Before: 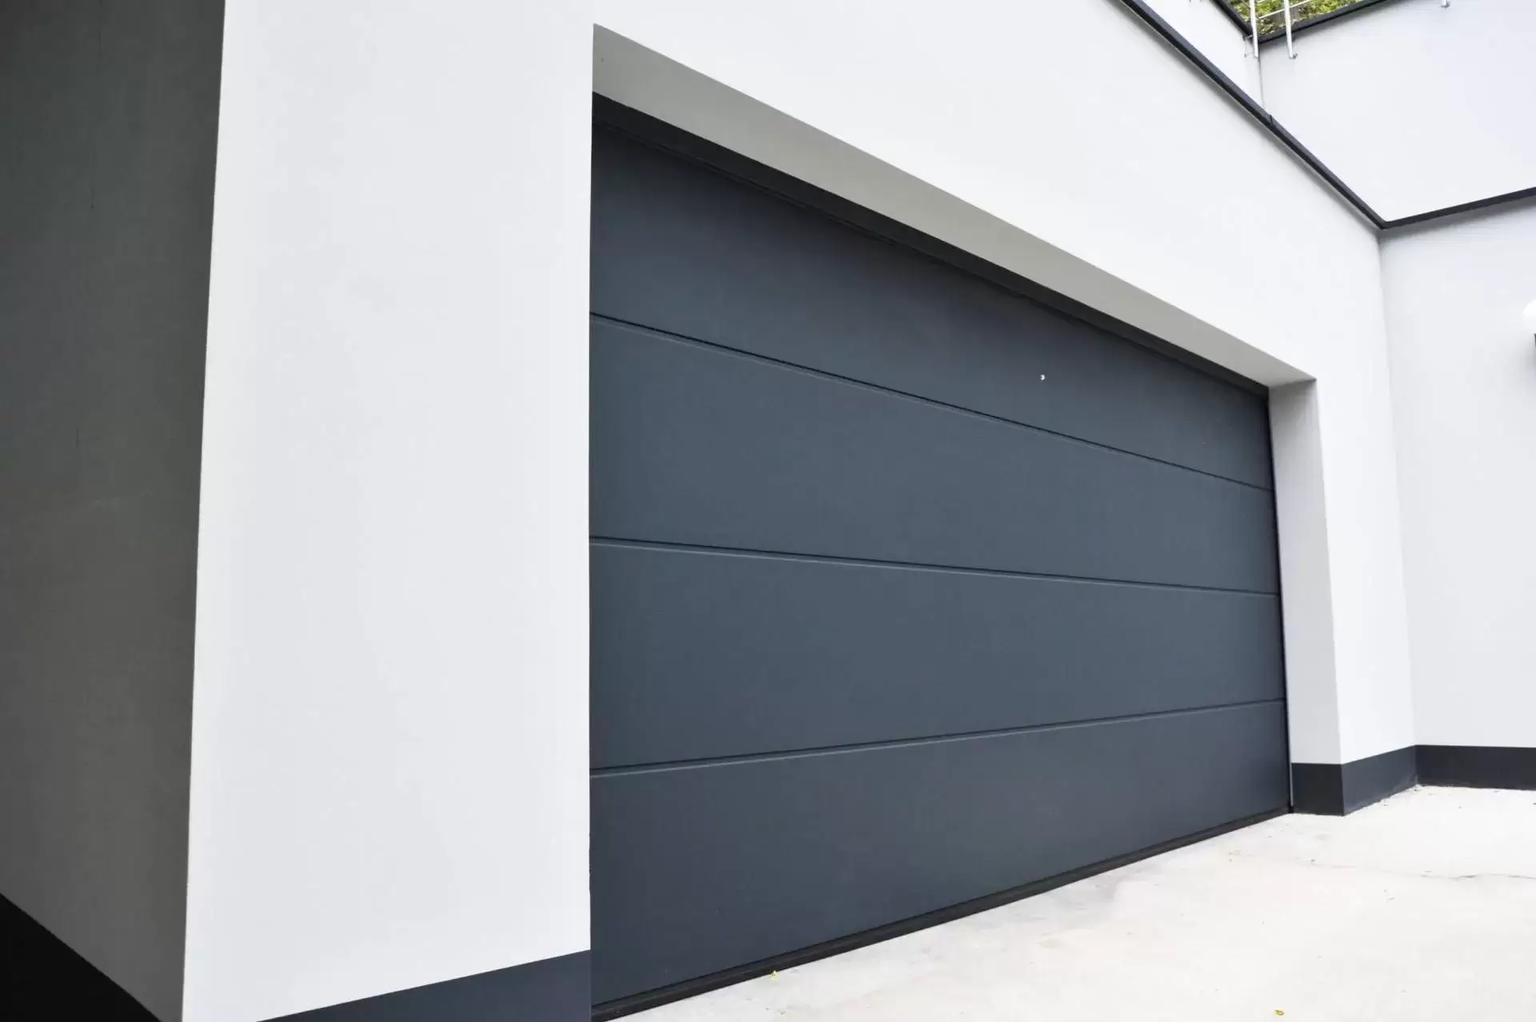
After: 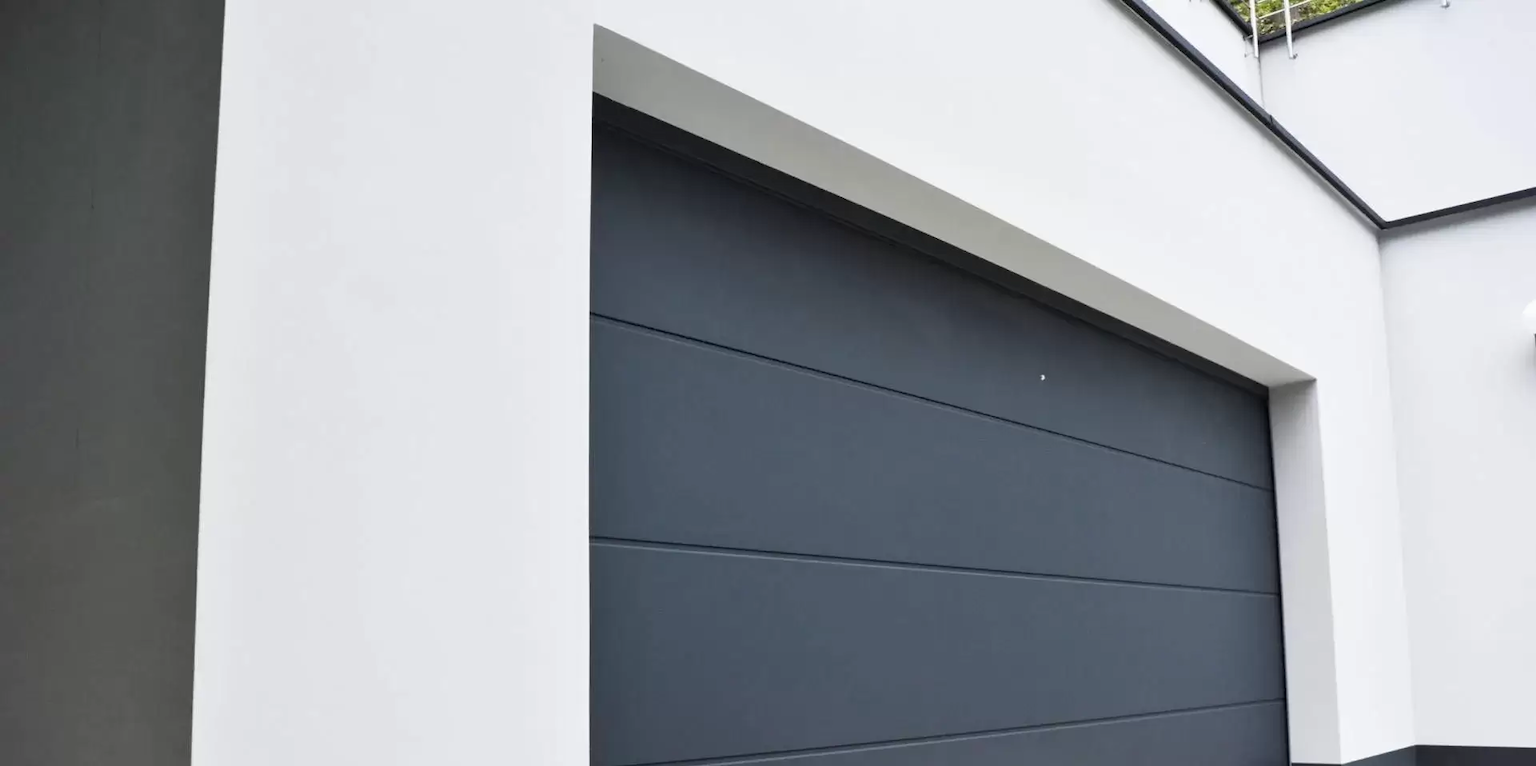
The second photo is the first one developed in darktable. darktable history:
crop: bottom 24.98%
exposure: exposure -0.041 EV, compensate highlight preservation false
